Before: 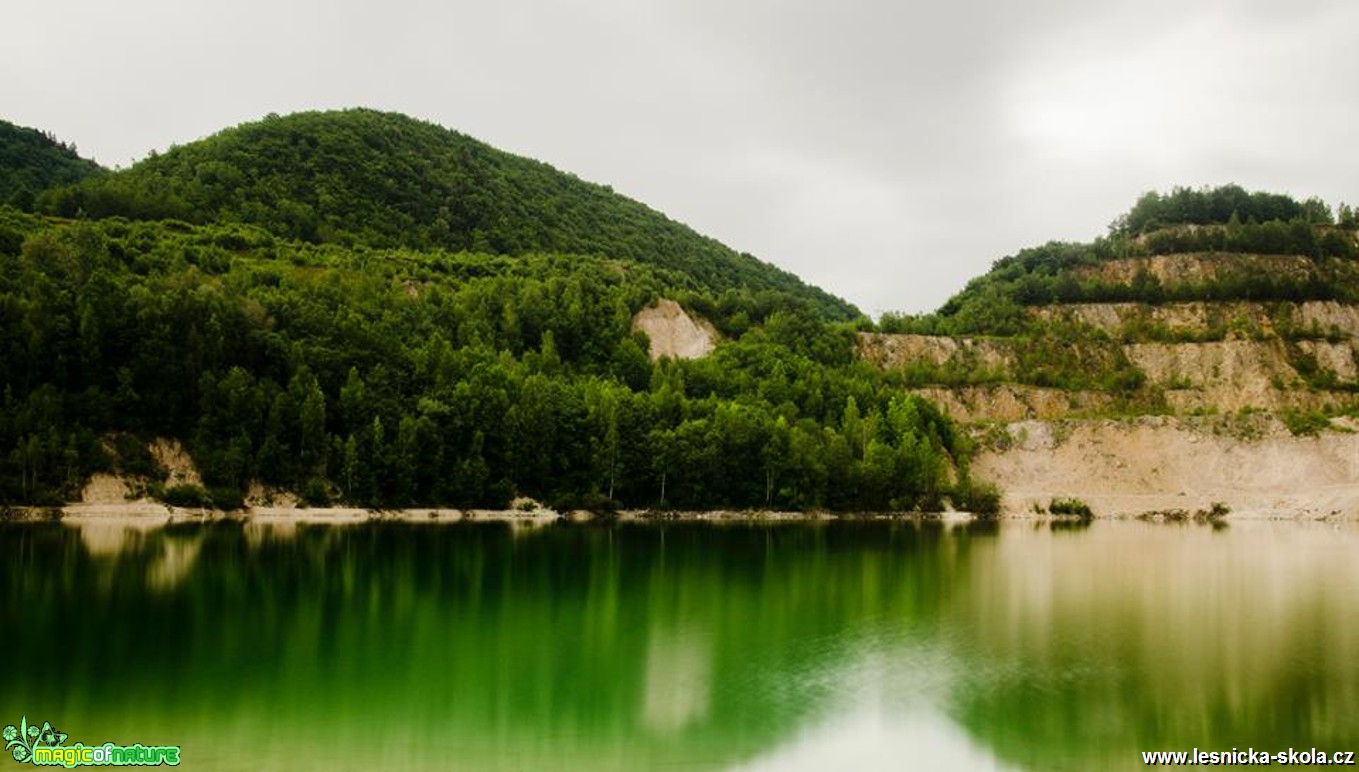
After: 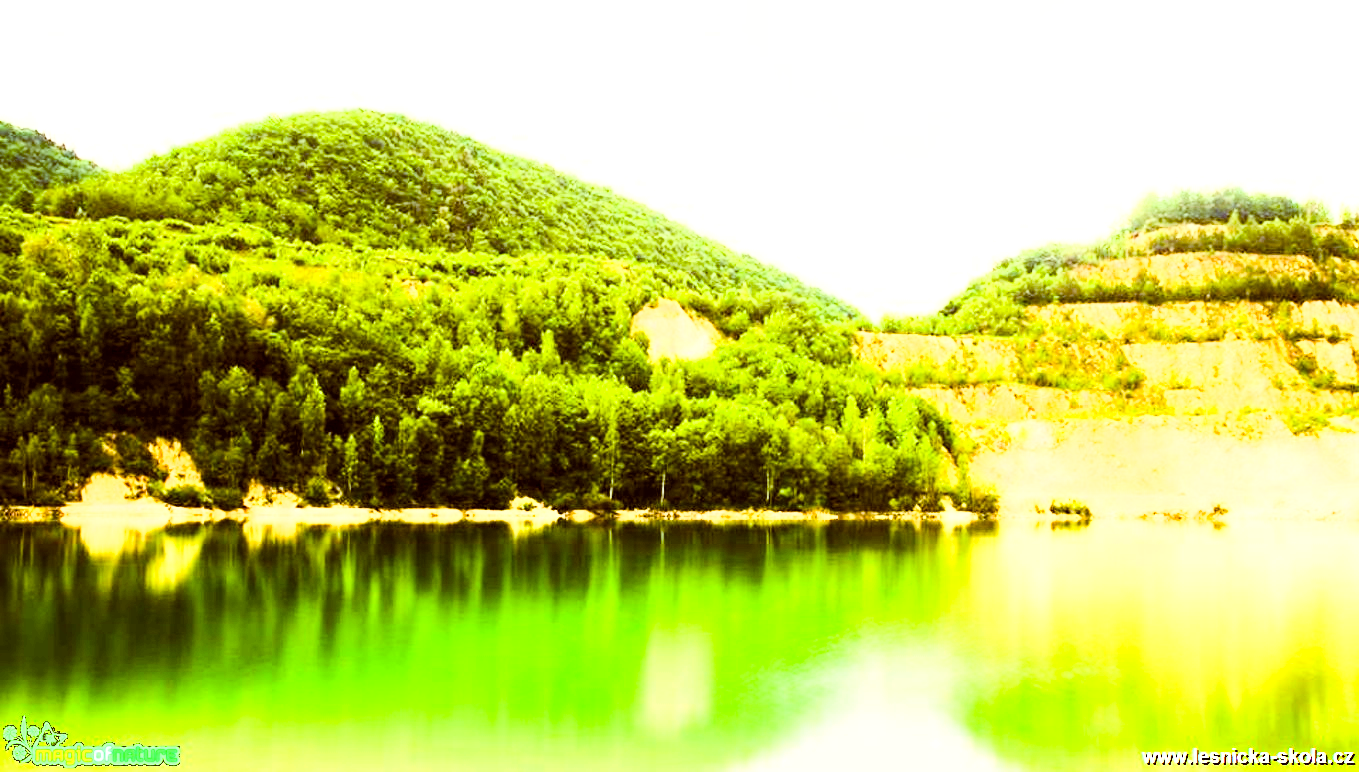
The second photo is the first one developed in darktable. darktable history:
color correction: highlights b* 0.041
base curve: curves: ch0 [(0, 0) (0.007, 0.004) (0.027, 0.03) (0.046, 0.07) (0.207, 0.54) (0.442, 0.872) (0.673, 0.972) (1, 1)], exposure shift 0.579
color balance rgb: global offset › chroma 0.406%, global offset › hue 32.02°, perceptual saturation grading › global saturation 20%, perceptual saturation grading › highlights -25.438%, perceptual saturation grading › shadows 24.955%, global vibrance 20%
exposure: black level correction 0, exposure 2.29 EV, compensate highlight preservation false
